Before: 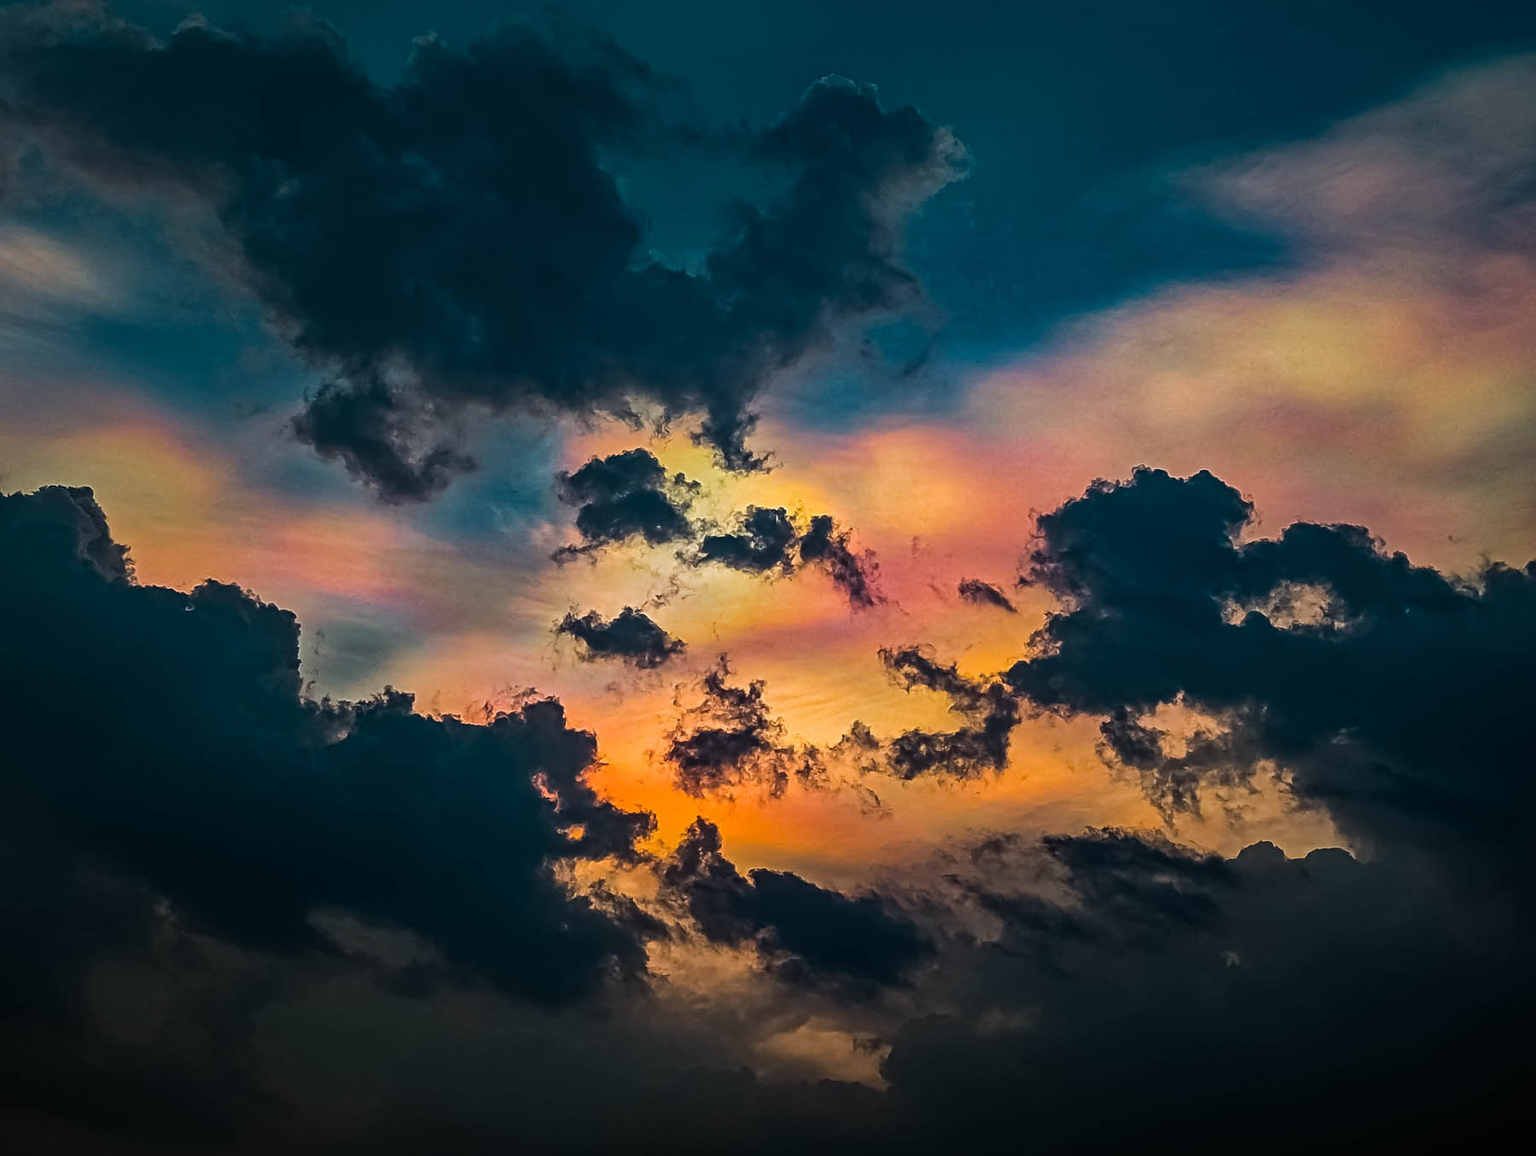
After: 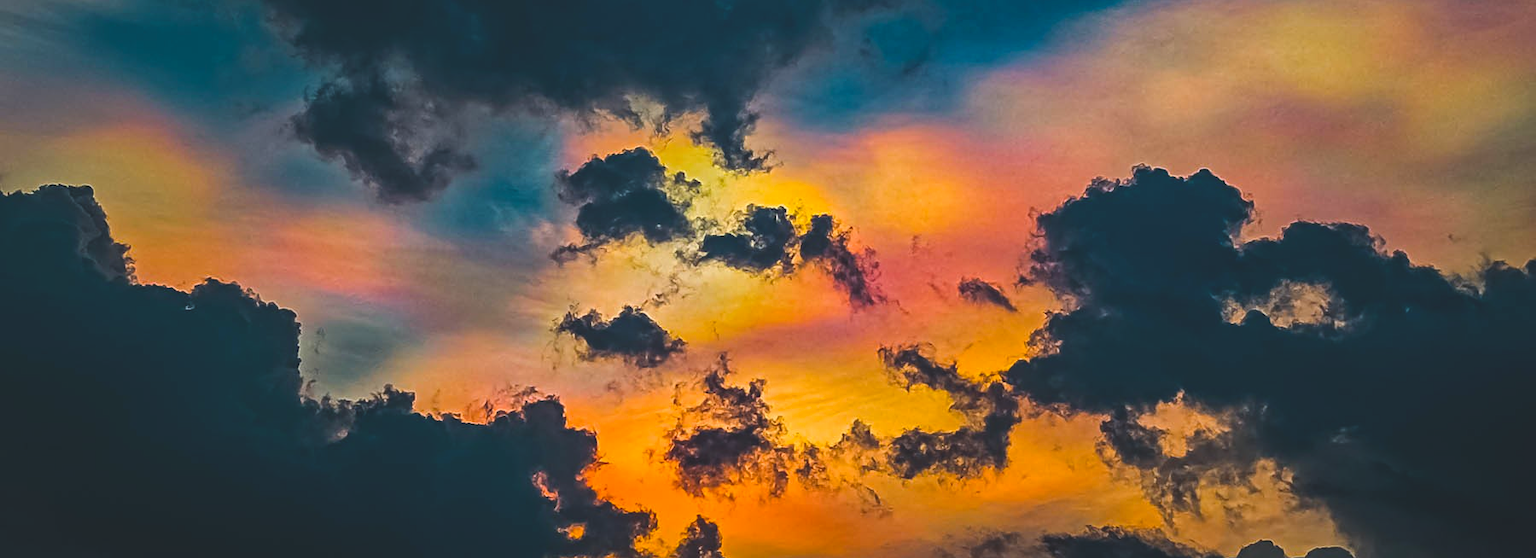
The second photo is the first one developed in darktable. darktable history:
crop and rotate: top 26.056%, bottom 25.543%
exposure: black level correction -0.015, compensate highlight preservation false
color balance rgb: perceptual saturation grading › global saturation 25%, global vibrance 20%
